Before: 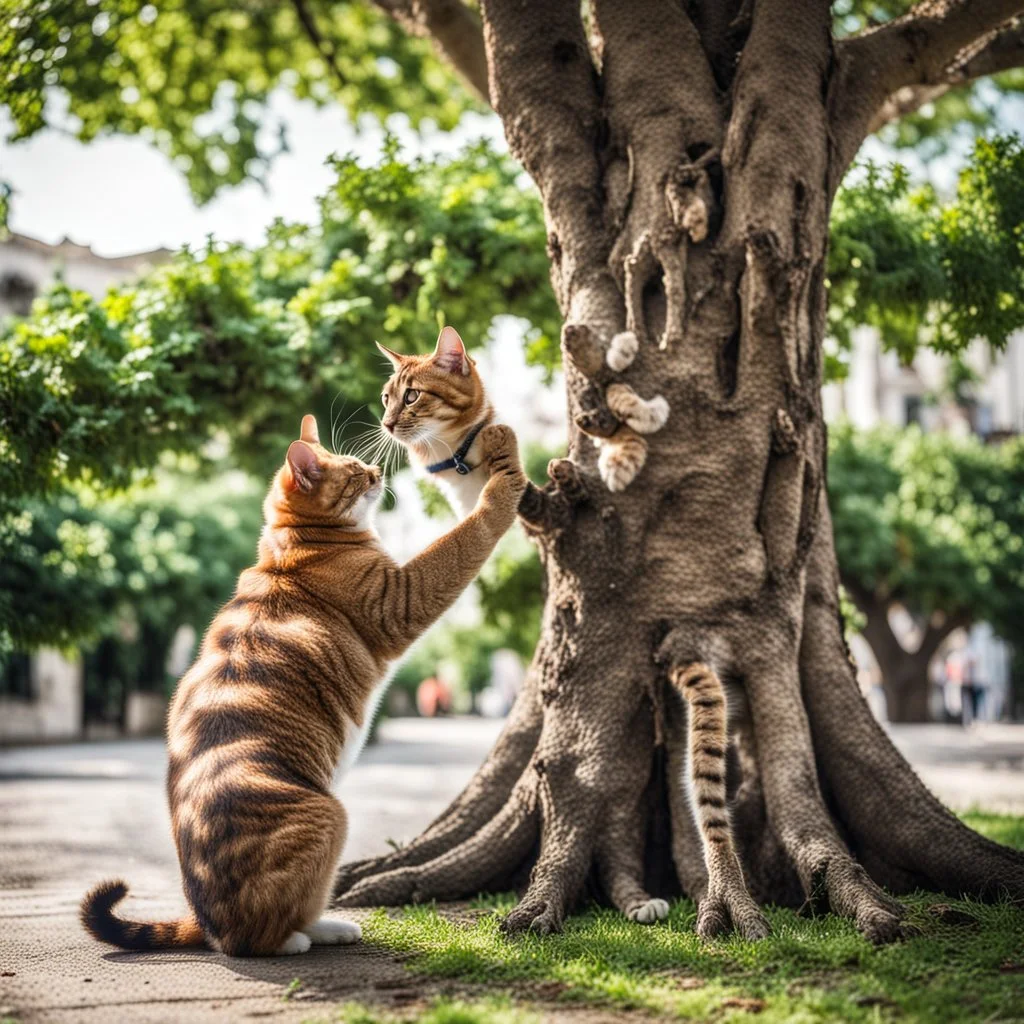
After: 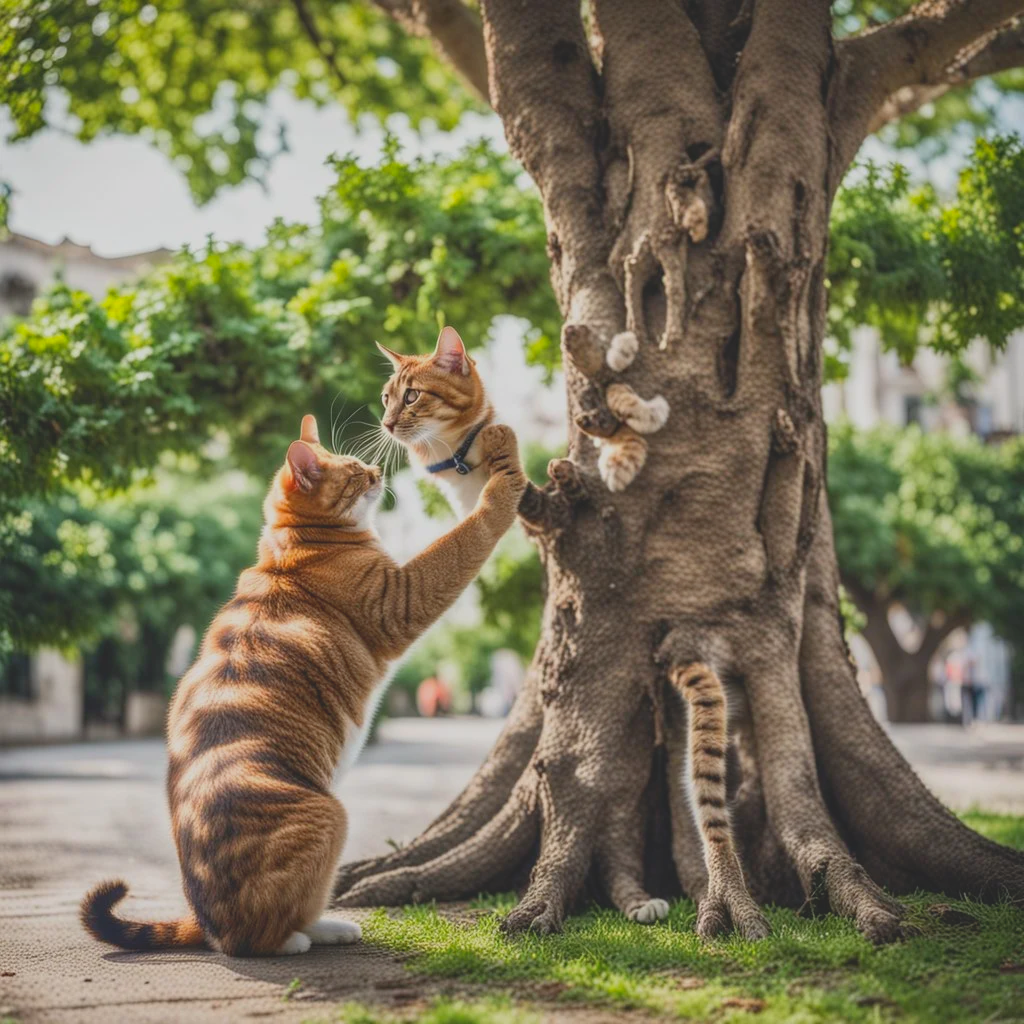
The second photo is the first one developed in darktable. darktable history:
contrast brightness saturation: contrast -0.288
